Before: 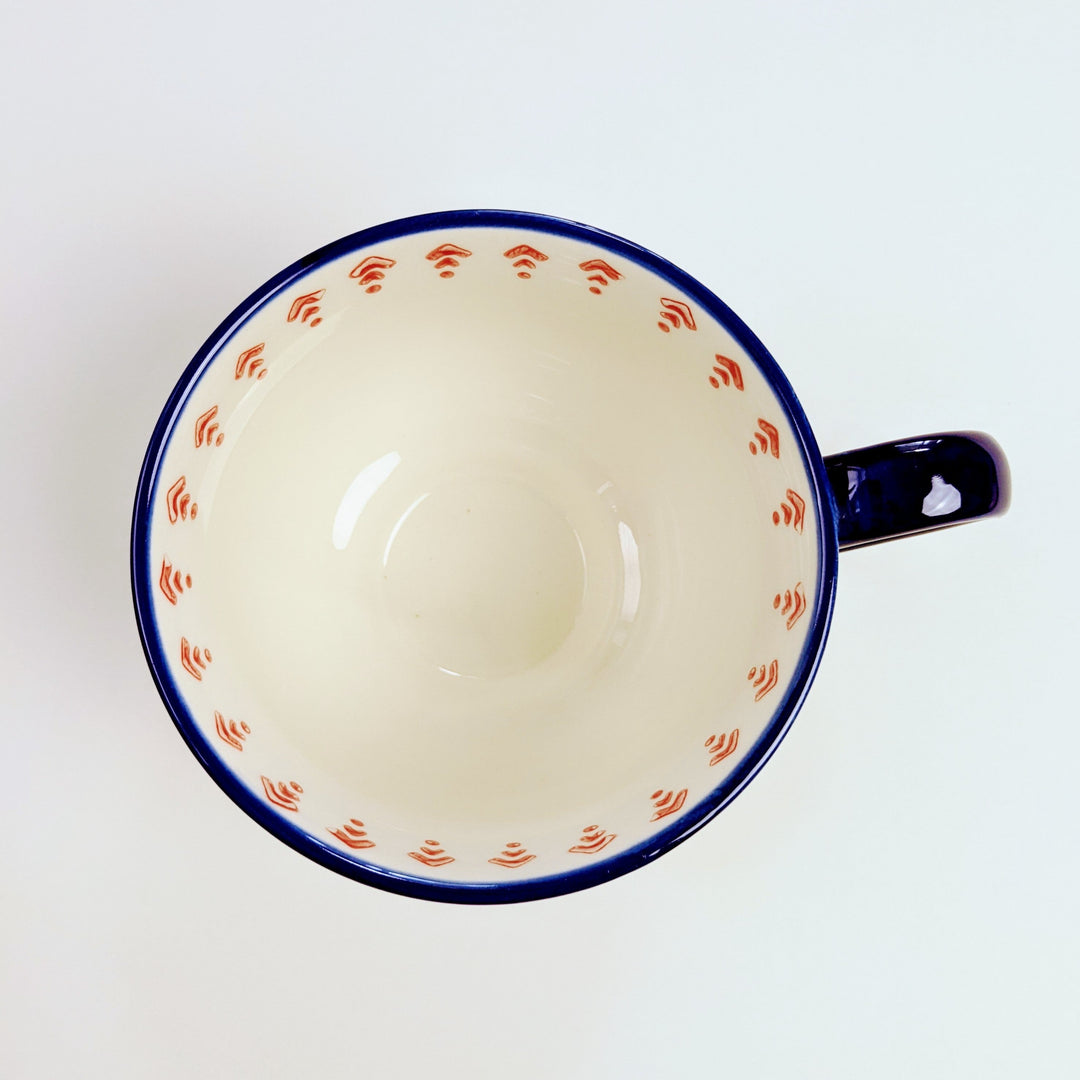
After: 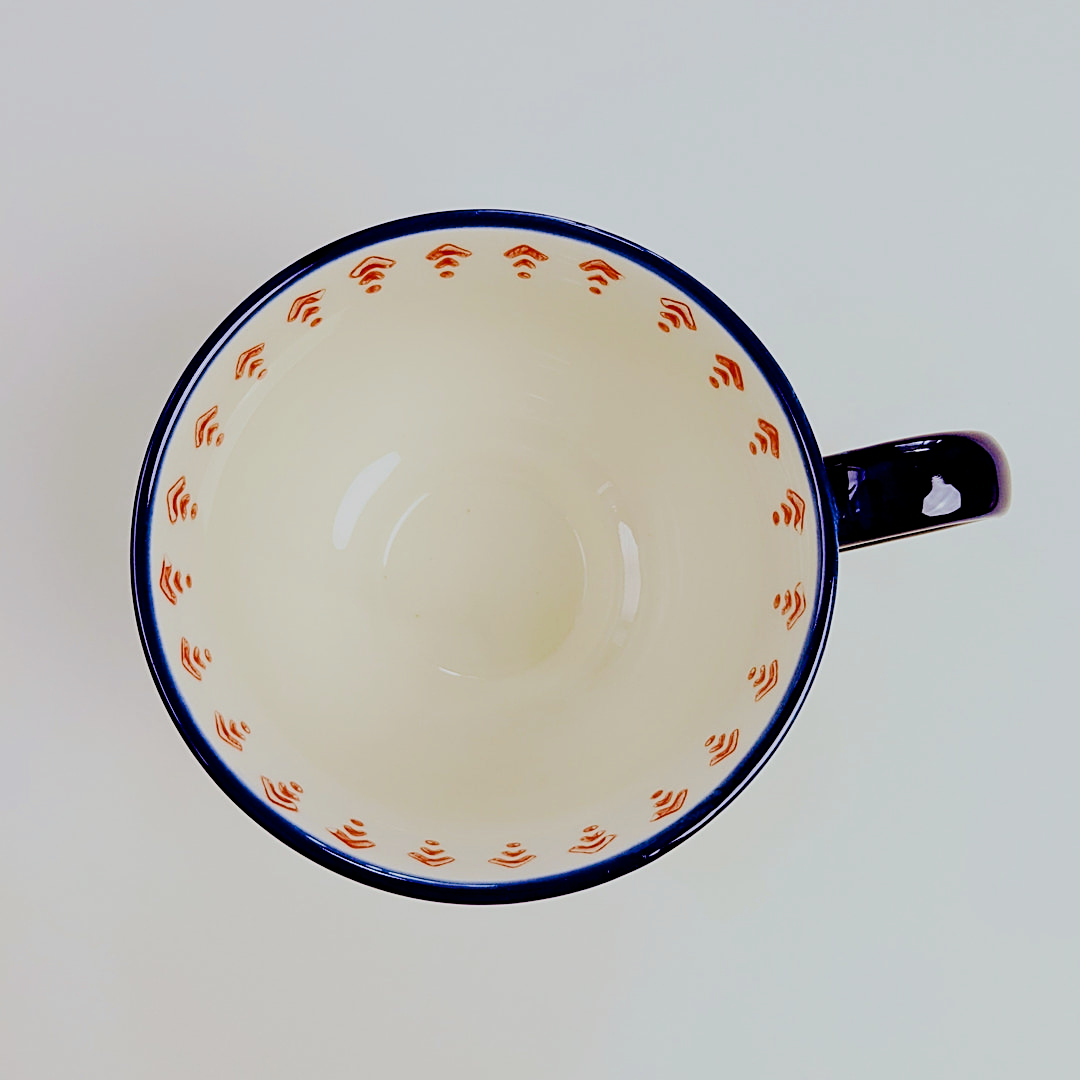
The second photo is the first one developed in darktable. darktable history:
color balance rgb: linear chroma grading › shadows -8%, linear chroma grading › global chroma 10%, perceptual saturation grading › global saturation 2%, perceptual saturation grading › highlights -2%, perceptual saturation grading › mid-tones 4%, perceptual saturation grading › shadows 8%, perceptual brilliance grading › global brilliance 2%, perceptual brilliance grading › highlights -4%, global vibrance 16%, saturation formula JzAzBz (2021)
filmic rgb: black relative exposure -7.65 EV, white relative exposure 4.56 EV, hardness 3.61
sharpen: on, module defaults
